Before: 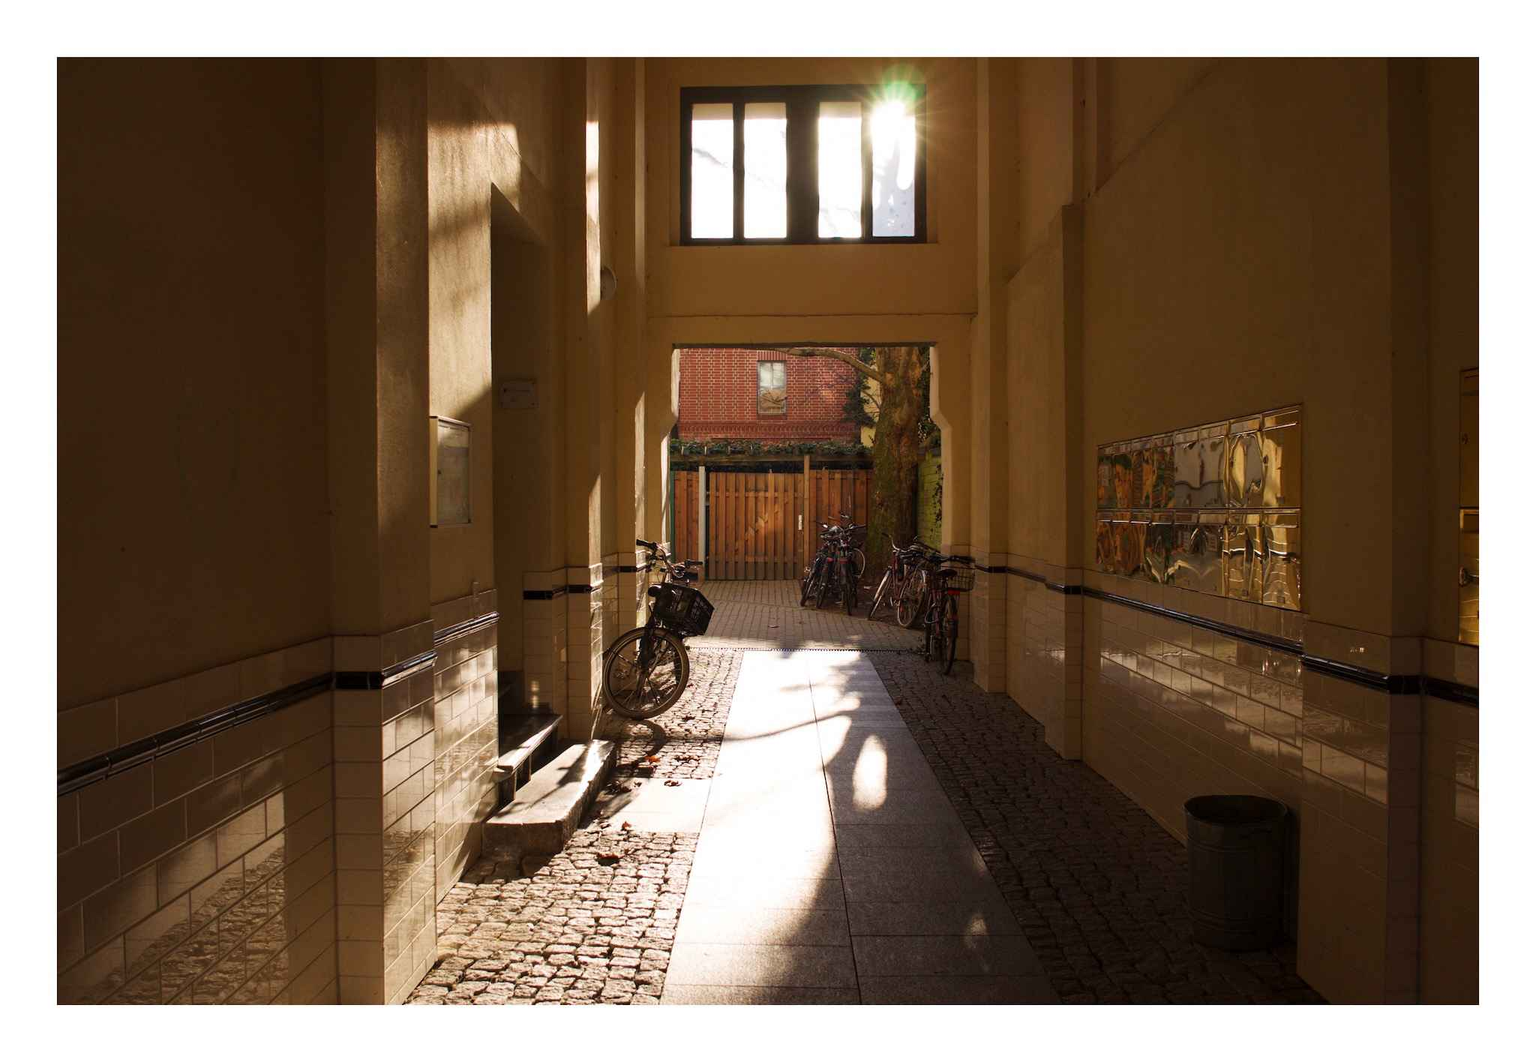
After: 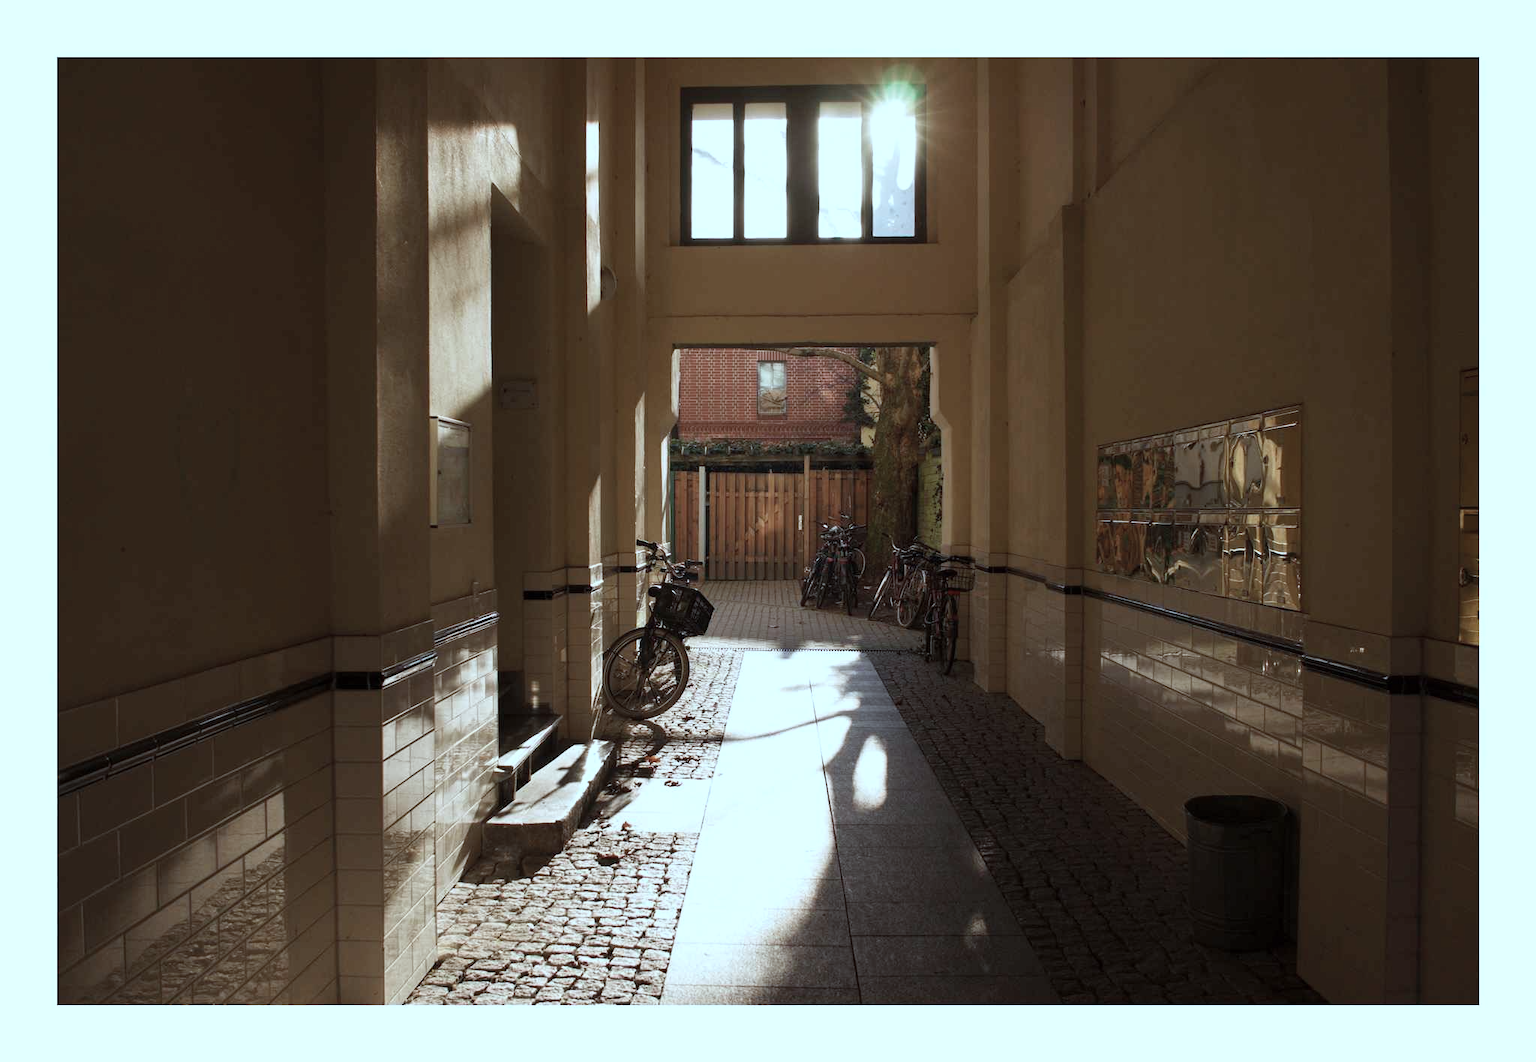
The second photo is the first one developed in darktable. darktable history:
color correction: highlights a* -12.64, highlights b* -18.1, saturation 0.7
haze removal: compatibility mode true, adaptive false
